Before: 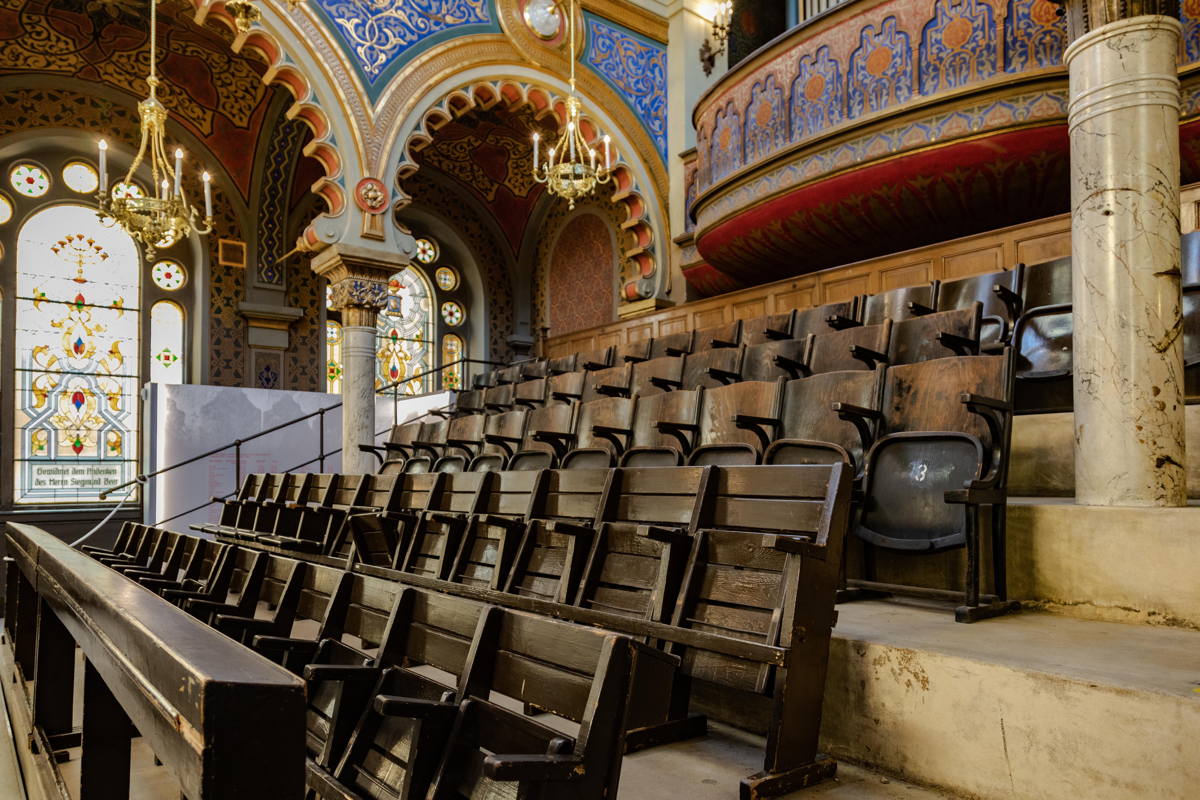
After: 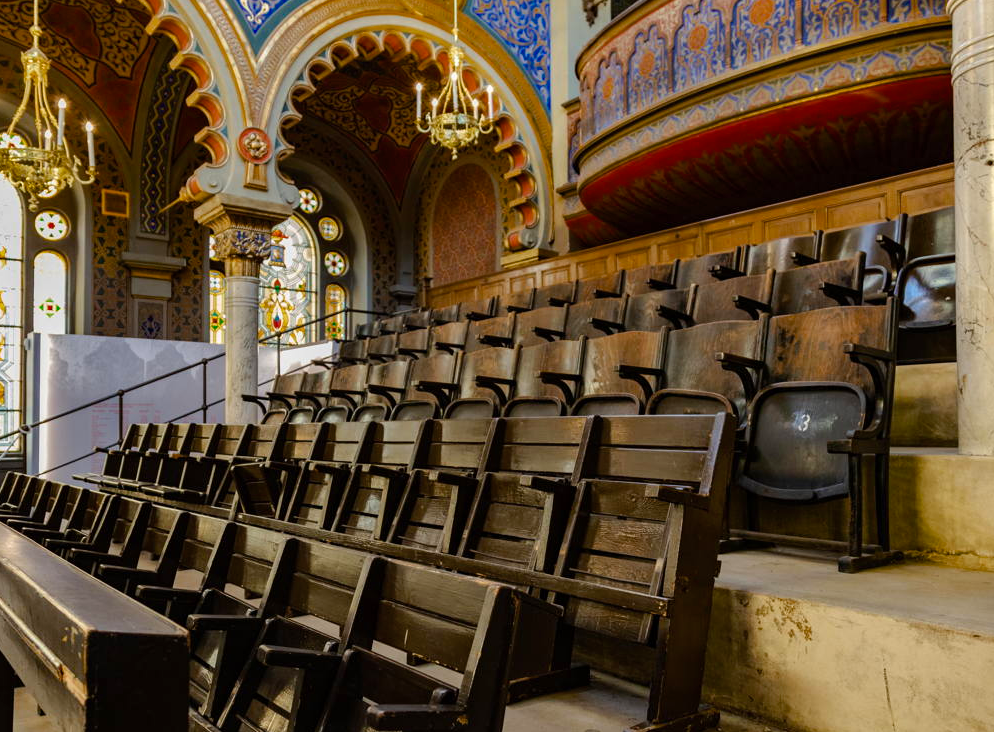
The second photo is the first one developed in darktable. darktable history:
shadows and highlights: shadows 12, white point adjustment 1.2, highlights -0.36, soften with gaussian
crop: left 9.807%, top 6.259%, right 7.334%, bottom 2.177%
color balance rgb: linear chroma grading › shadows -8%, linear chroma grading › global chroma 10%, perceptual saturation grading › global saturation 2%, perceptual saturation grading › highlights -2%, perceptual saturation grading › mid-tones 4%, perceptual saturation grading › shadows 8%, perceptual brilliance grading › global brilliance 2%, perceptual brilliance grading › highlights -4%, global vibrance 16%, saturation formula JzAzBz (2021)
